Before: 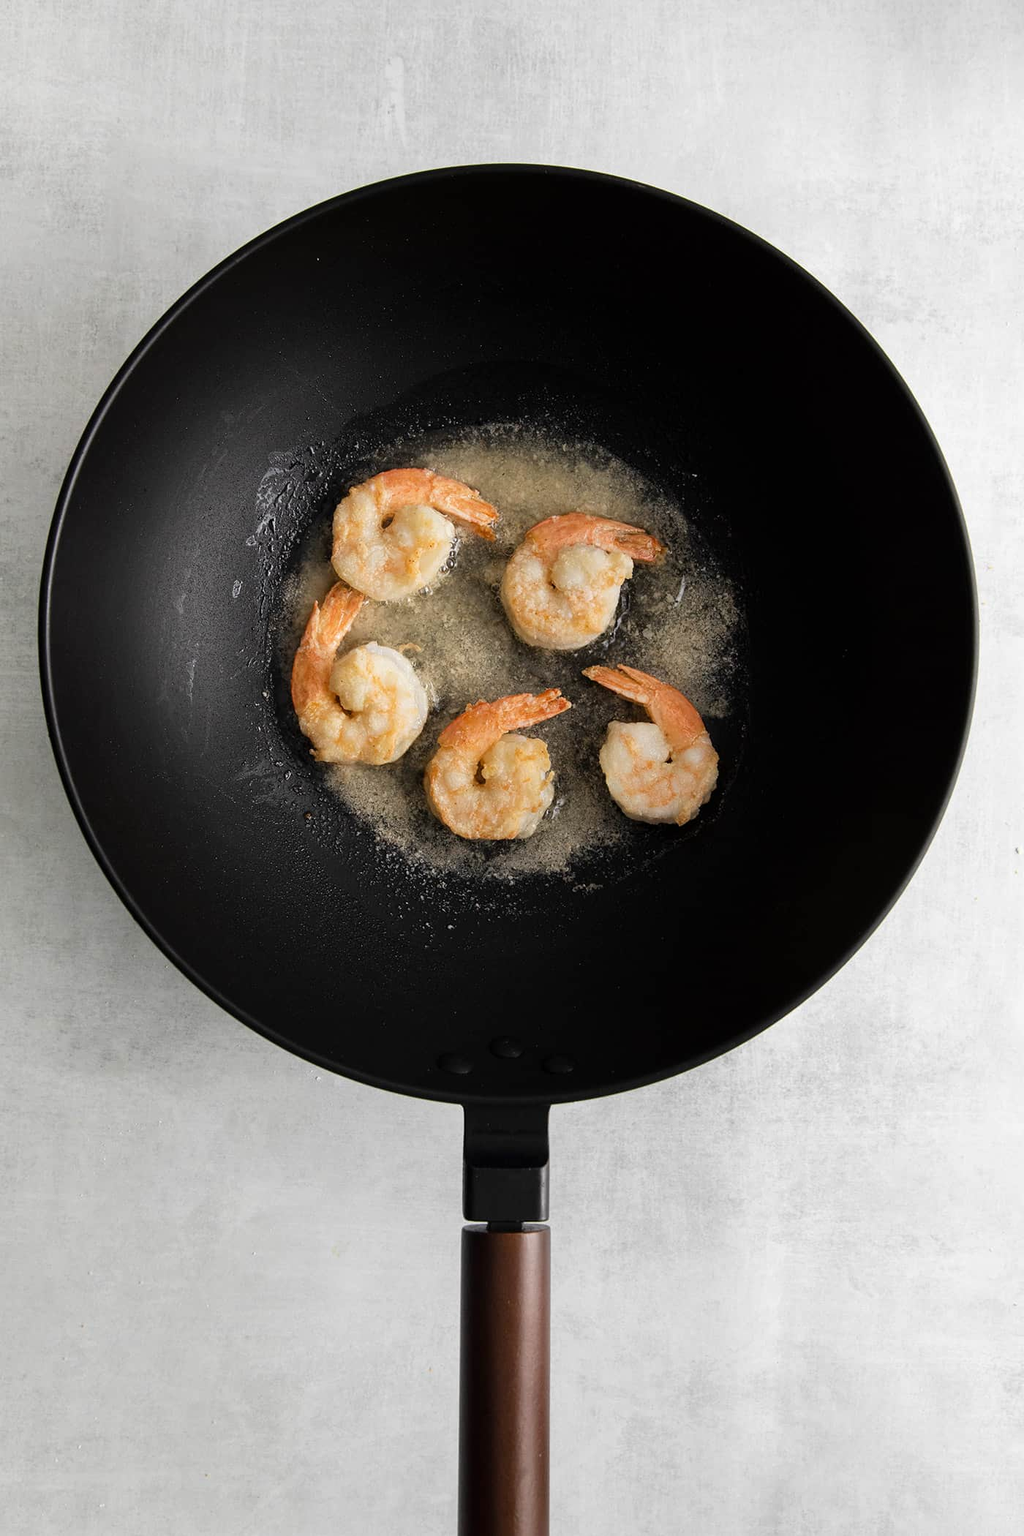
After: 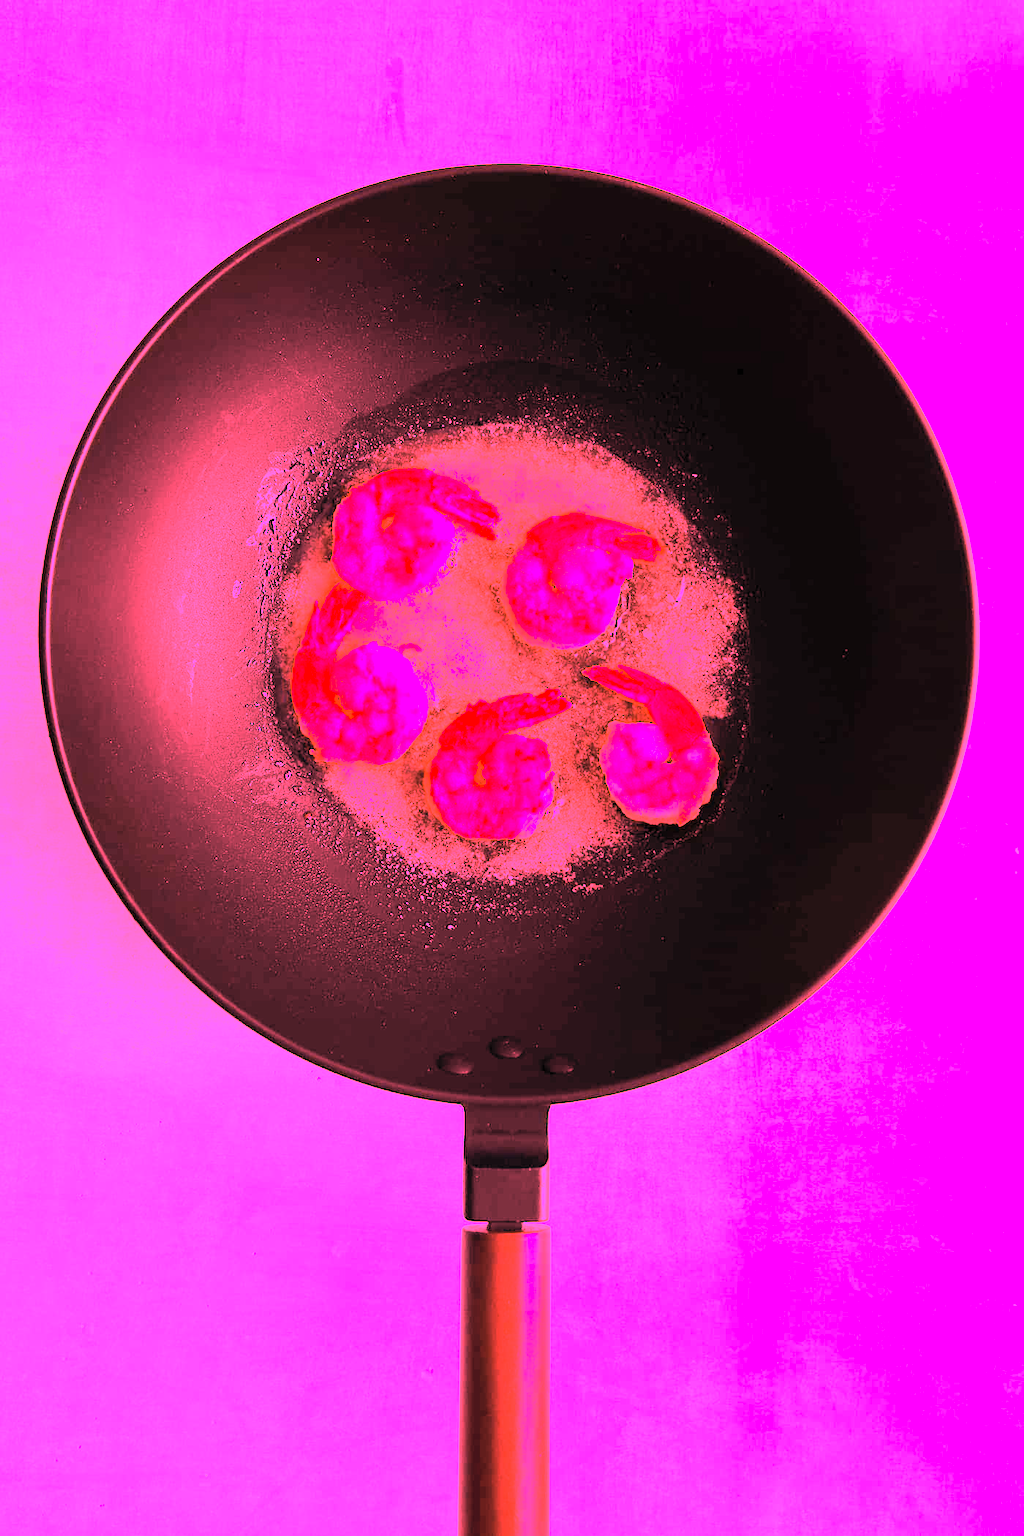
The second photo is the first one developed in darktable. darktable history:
contrast brightness saturation: brightness 0.15
white balance: red 4.26, blue 1.802
